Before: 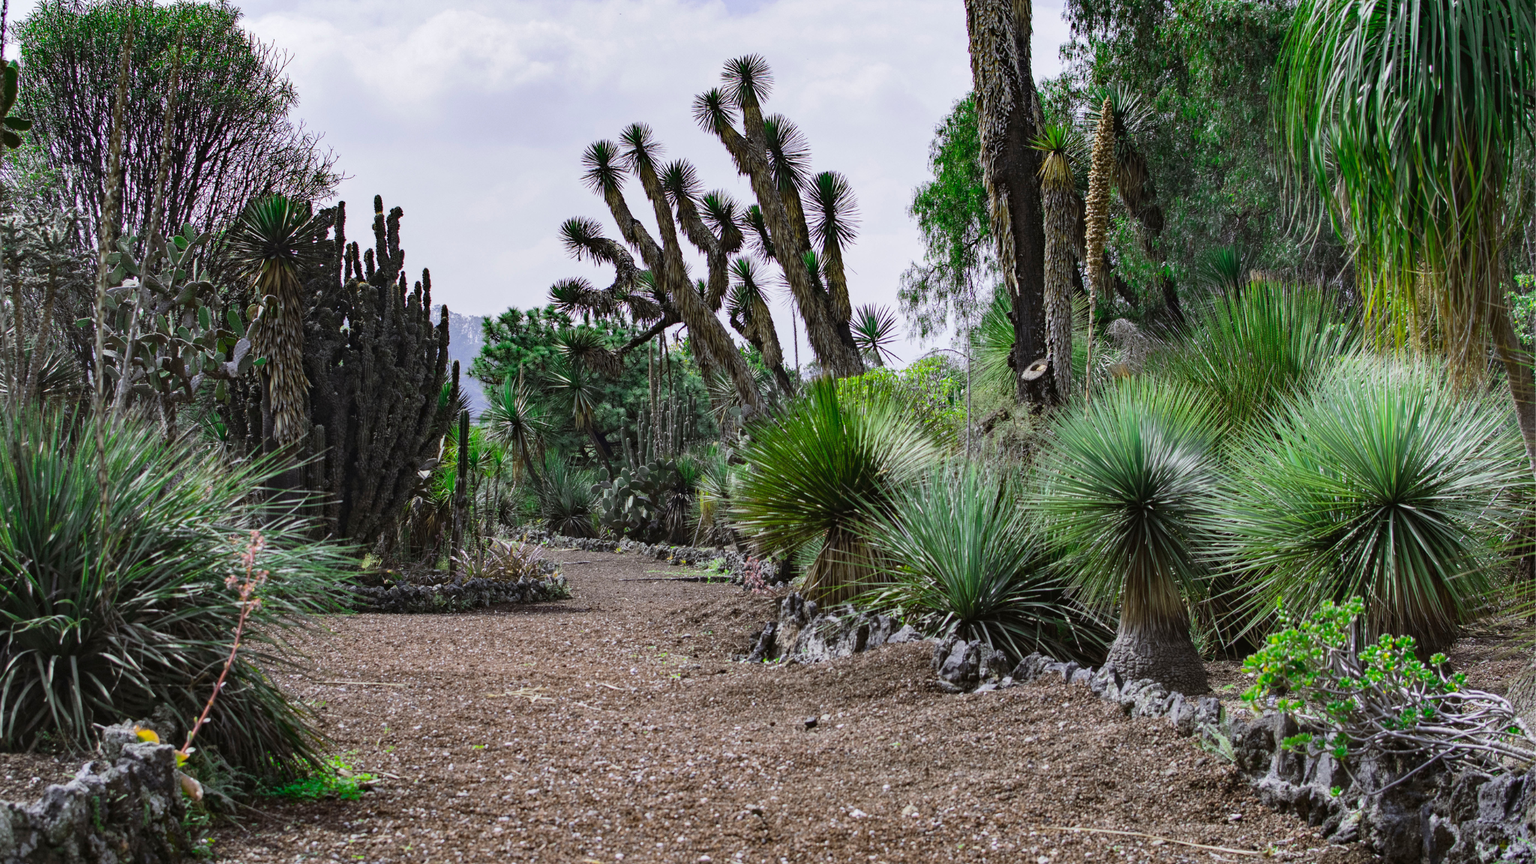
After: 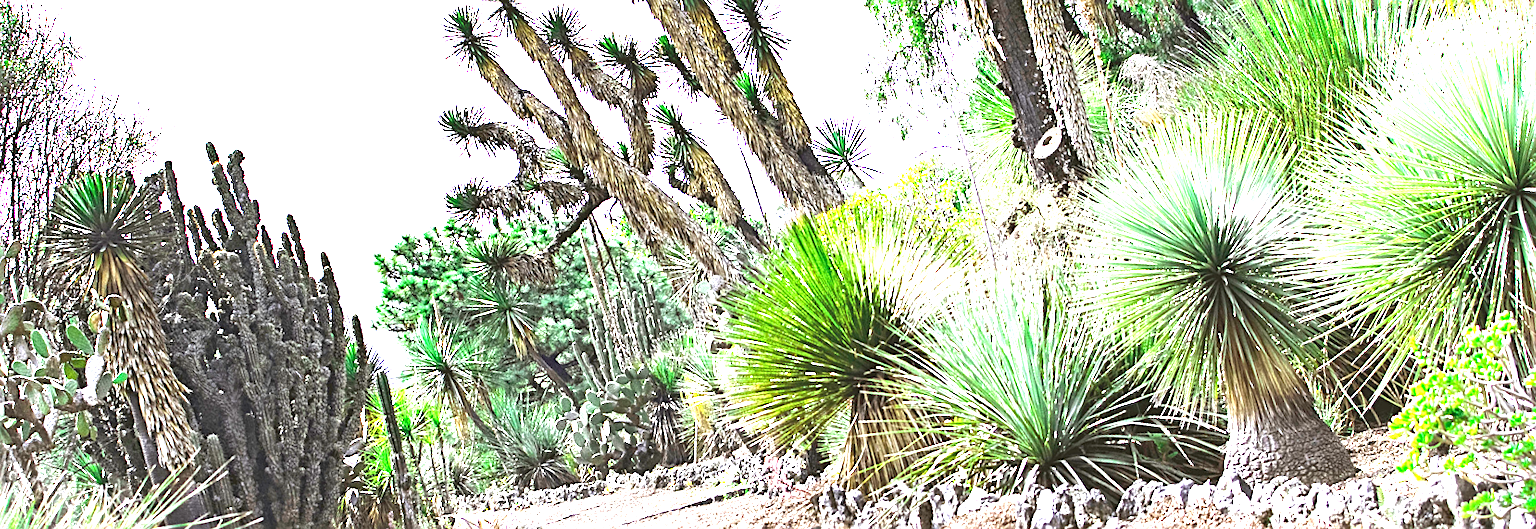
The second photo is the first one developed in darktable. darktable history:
rotate and perspective: rotation -14.8°, crop left 0.1, crop right 0.903, crop top 0.25, crop bottom 0.748
sharpen: on, module defaults
crop: left 5.596%, top 10.314%, right 3.534%, bottom 19.395%
rgb levels: preserve colors max RGB
exposure: exposure 3 EV, compensate highlight preservation false
local contrast: mode bilateral grid, contrast 15, coarseness 36, detail 105%, midtone range 0.2
